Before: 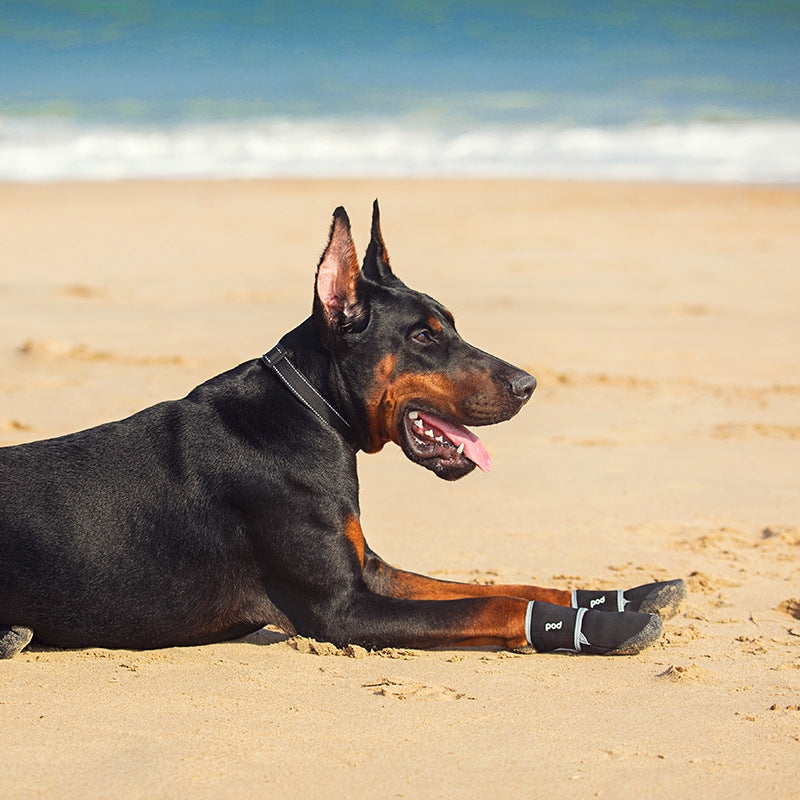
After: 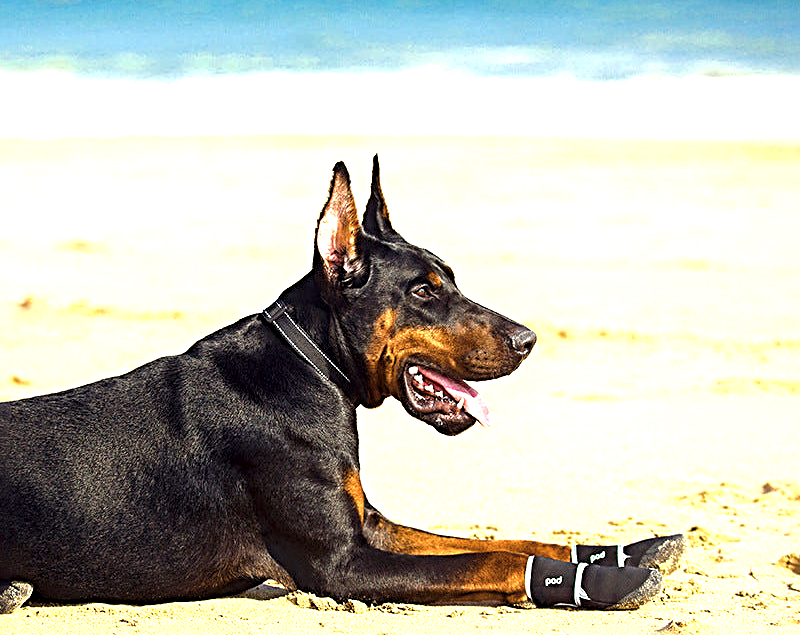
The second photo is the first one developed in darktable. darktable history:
crop and rotate: top 5.667%, bottom 14.937%
local contrast: mode bilateral grid, contrast 20, coarseness 50, detail 150%, midtone range 0.2
color correction: saturation 0.57
color balance rgb: linear chroma grading › global chroma 25%, perceptual saturation grading › global saturation 45%, perceptual saturation grading › highlights -50%, perceptual saturation grading › shadows 30%, perceptual brilliance grading › global brilliance 18%, global vibrance 40%
contrast brightness saturation: contrast 0.04, saturation 0.16
sharpen: radius 4
tone equalizer: -8 EV -0.417 EV, -7 EV -0.389 EV, -6 EV -0.333 EV, -5 EV -0.222 EV, -3 EV 0.222 EV, -2 EV 0.333 EV, -1 EV 0.389 EV, +0 EV 0.417 EV, edges refinement/feathering 500, mask exposure compensation -1.57 EV, preserve details no
levels: levels [0.016, 0.5, 0.996]
